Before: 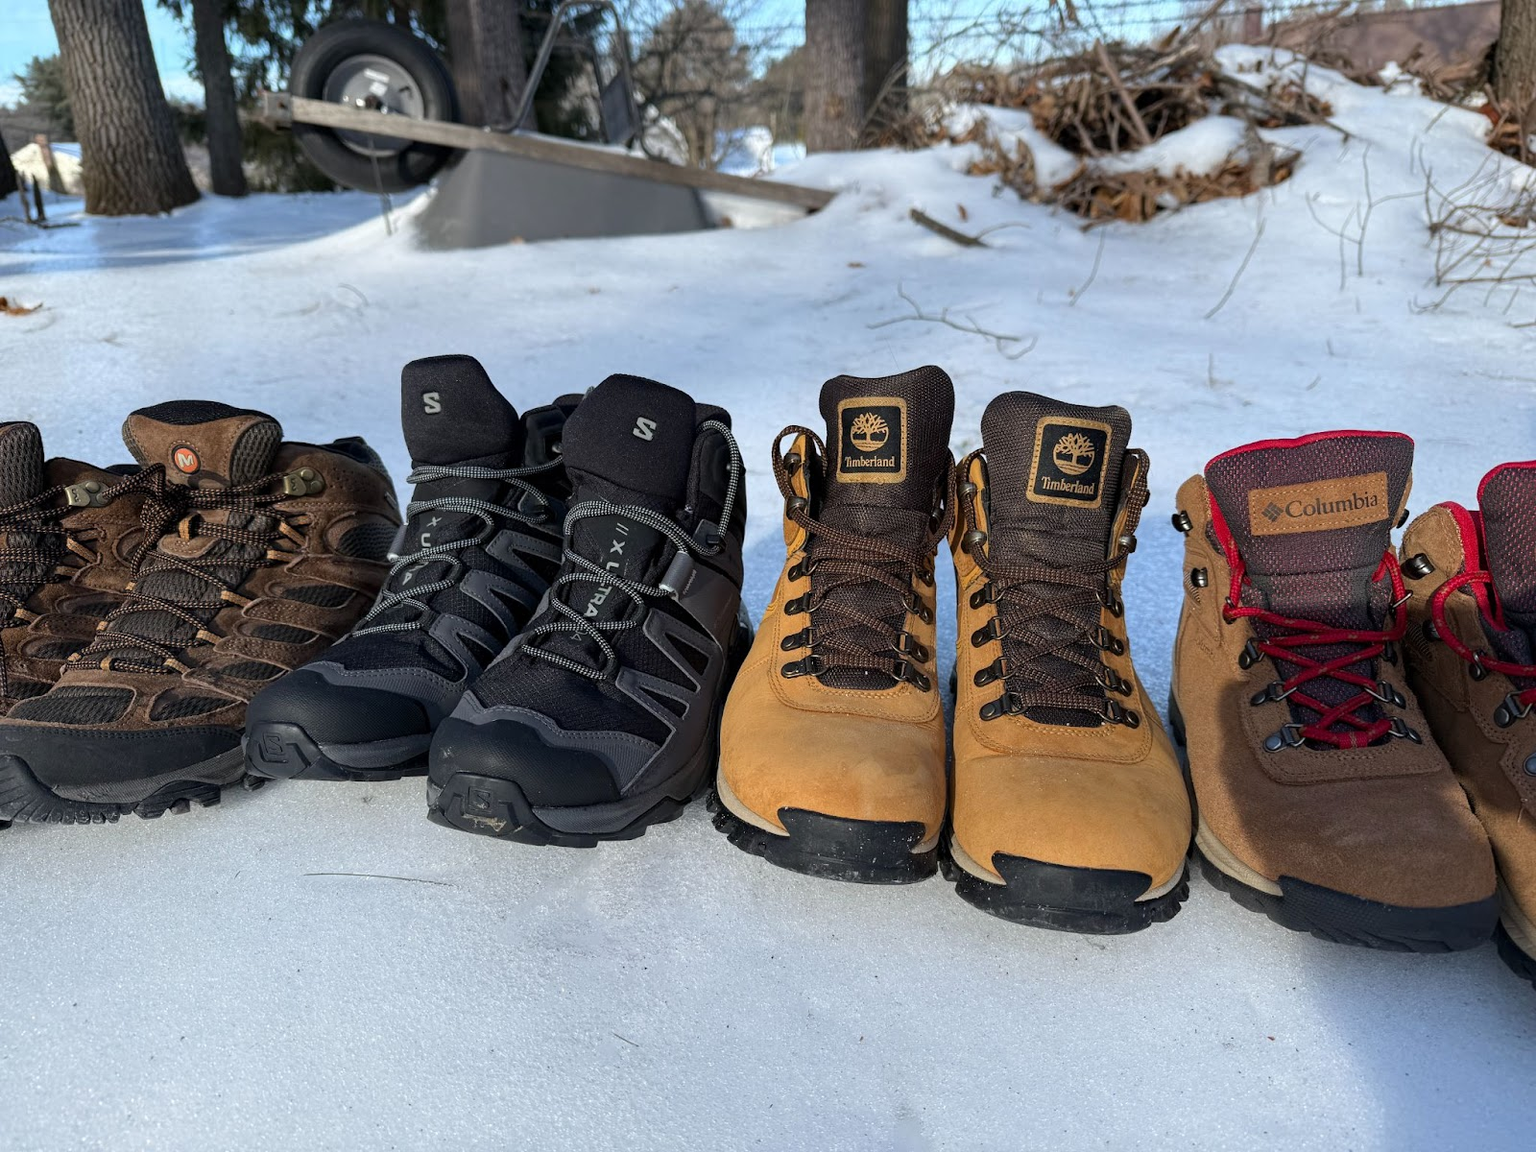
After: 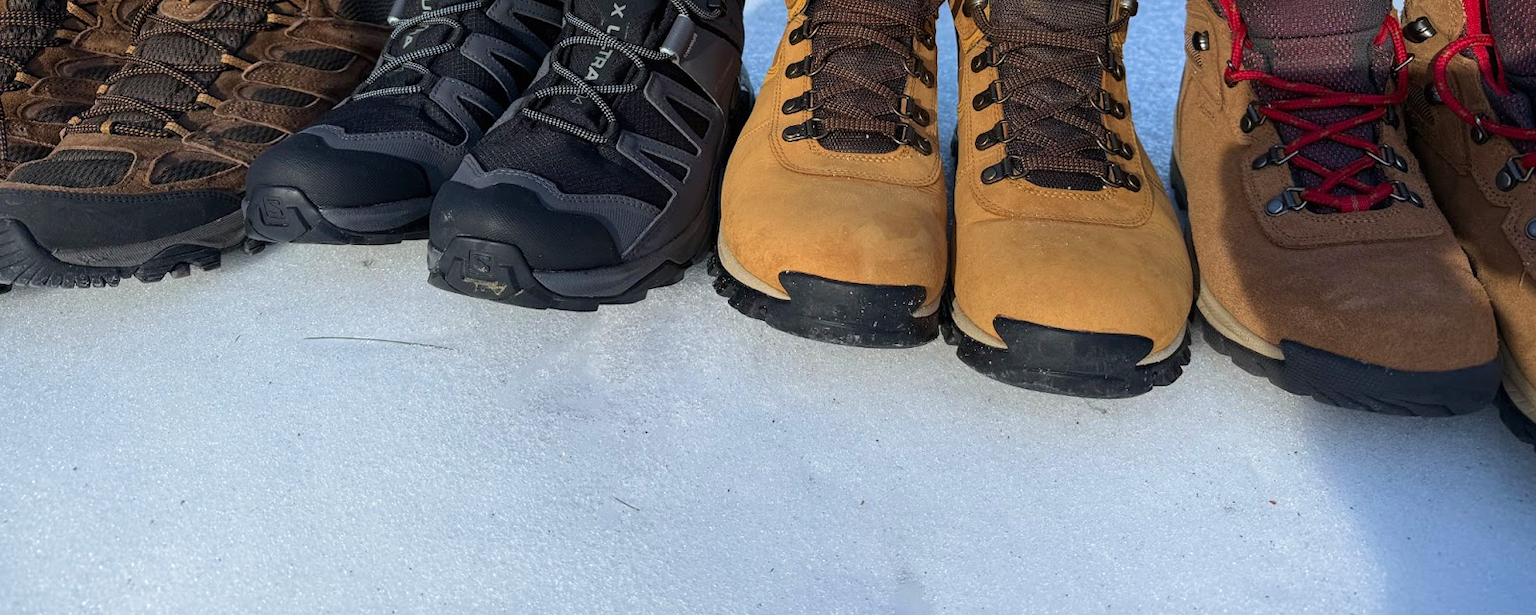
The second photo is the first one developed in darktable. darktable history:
vignetting: fall-off start 100.54%, fall-off radius 72.07%, saturation 0.383, center (-0.033, -0.036), width/height ratio 1.176
contrast equalizer: octaves 7, y [[0.5, 0.488, 0.462, 0.461, 0.491, 0.5], [0.5 ×6], [0.5 ×6], [0 ×6], [0 ×6]], mix 0.22
crop and rotate: top 46.595%, right 0.09%
velvia: on, module defaults
